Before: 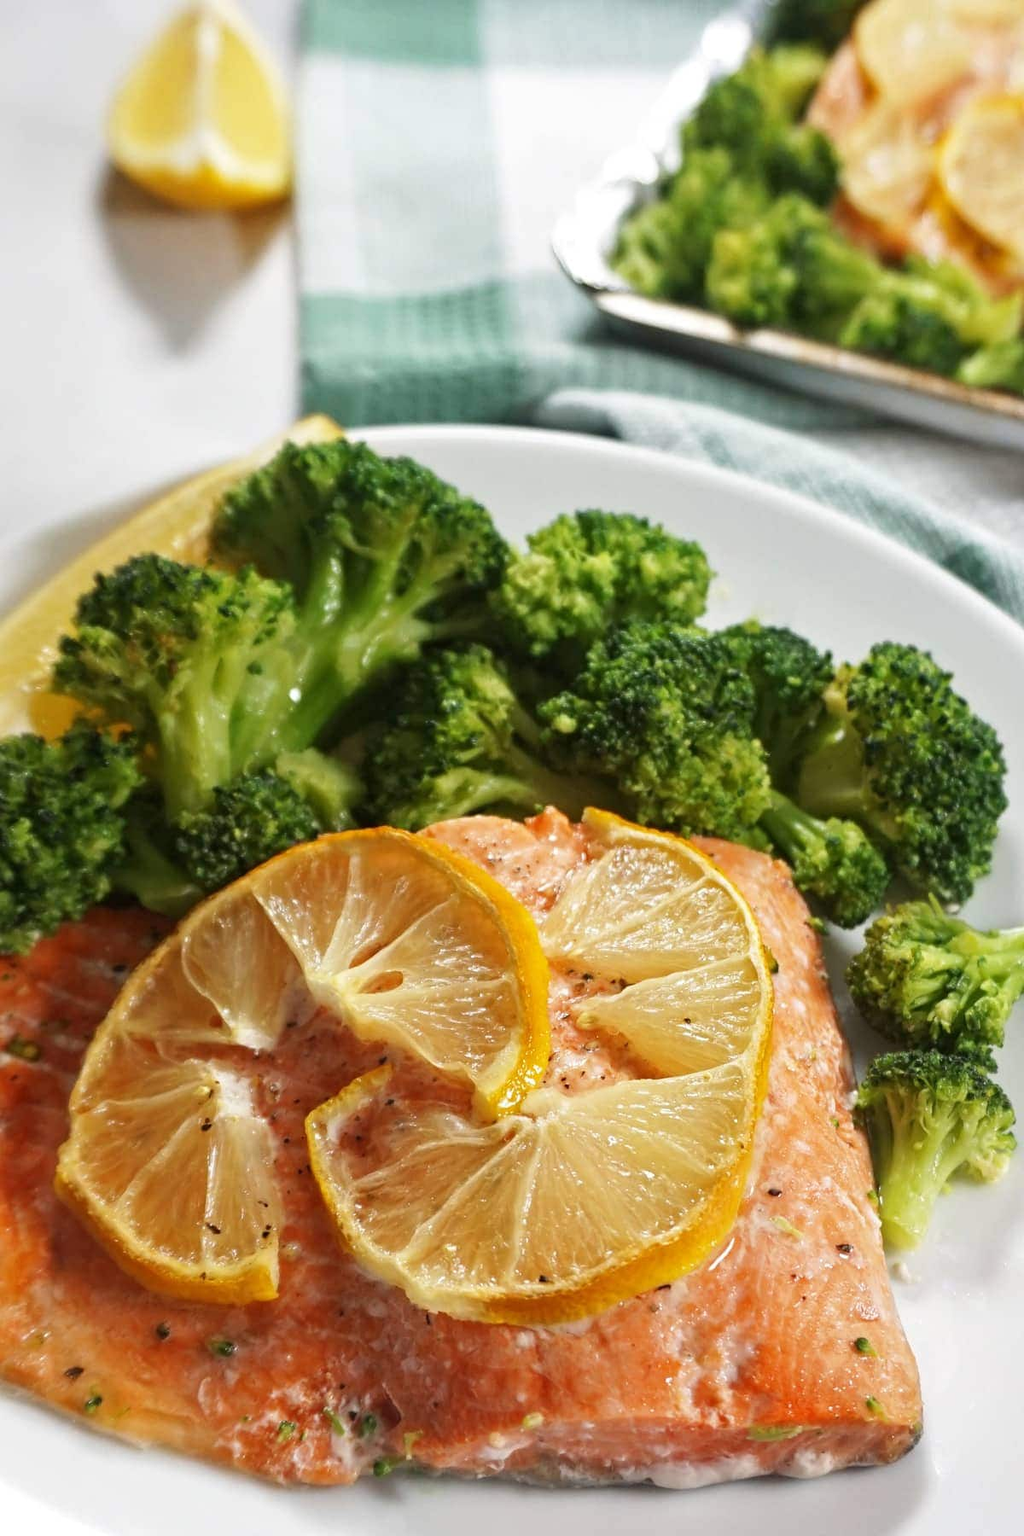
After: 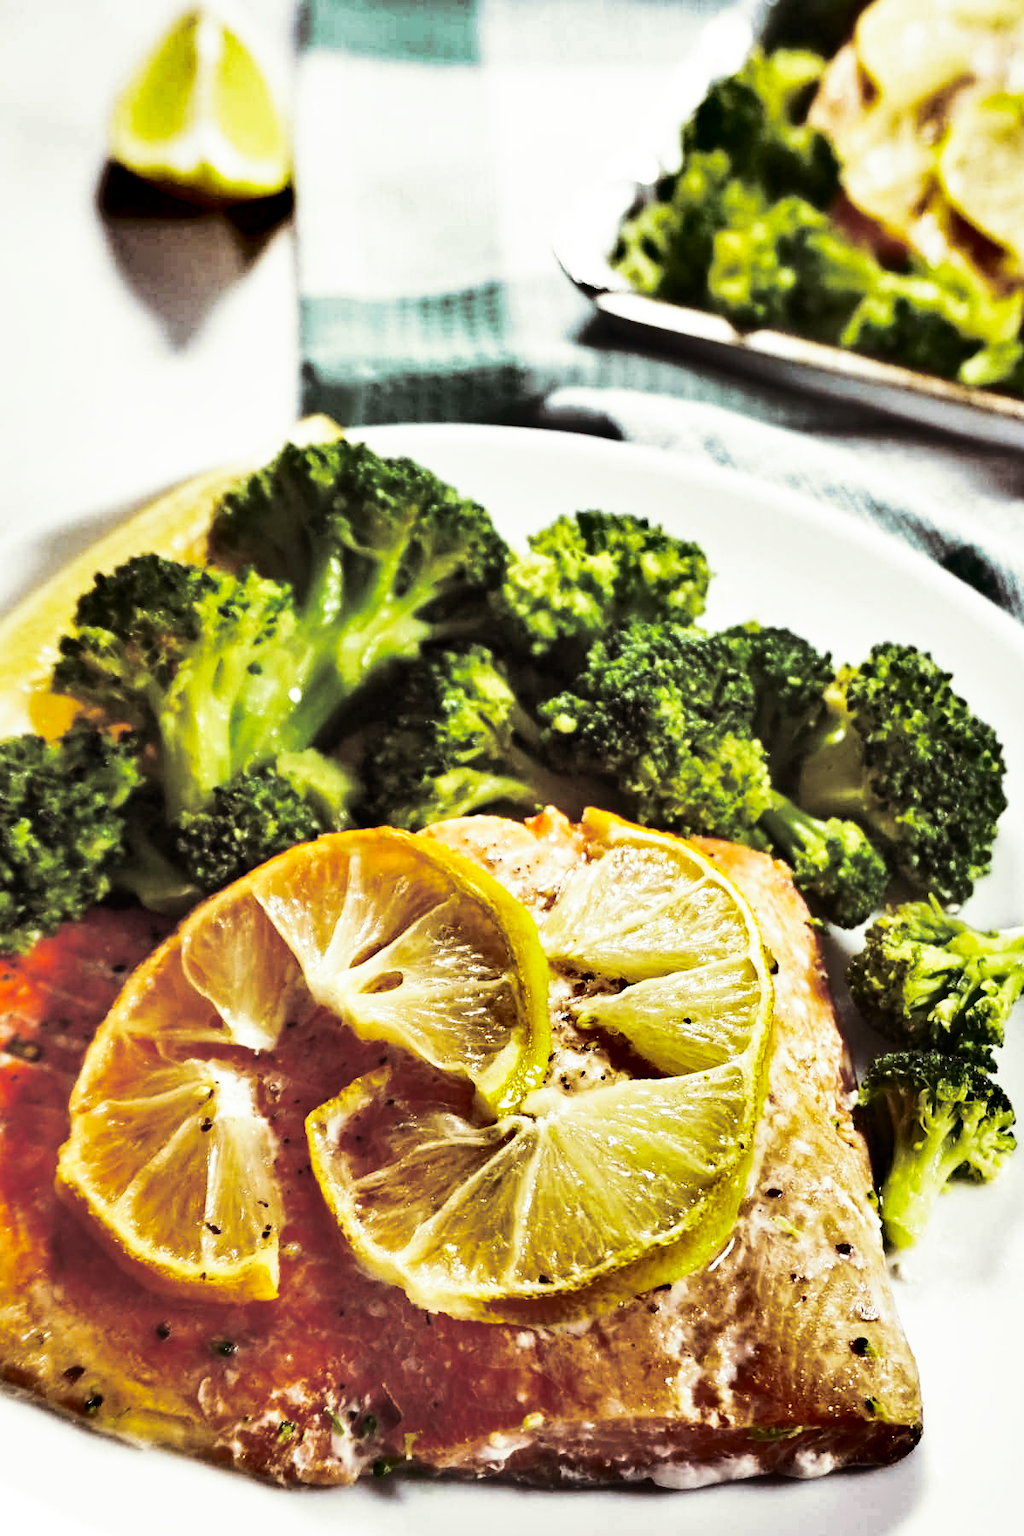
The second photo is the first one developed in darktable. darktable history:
split-toning: shadows › saturation 0.2
shadows and highlights: shadows 19.13, highlights -83.41, soften with gaussian
base curve: curves: ch0 [(0, 0) (0.007, 0.004) (0.027, 0.03) (0.046, 0.07) (0.207, 0.54) (0.442, 0.872) (0.673, 0.972) (1, 1)], preserve colors none
